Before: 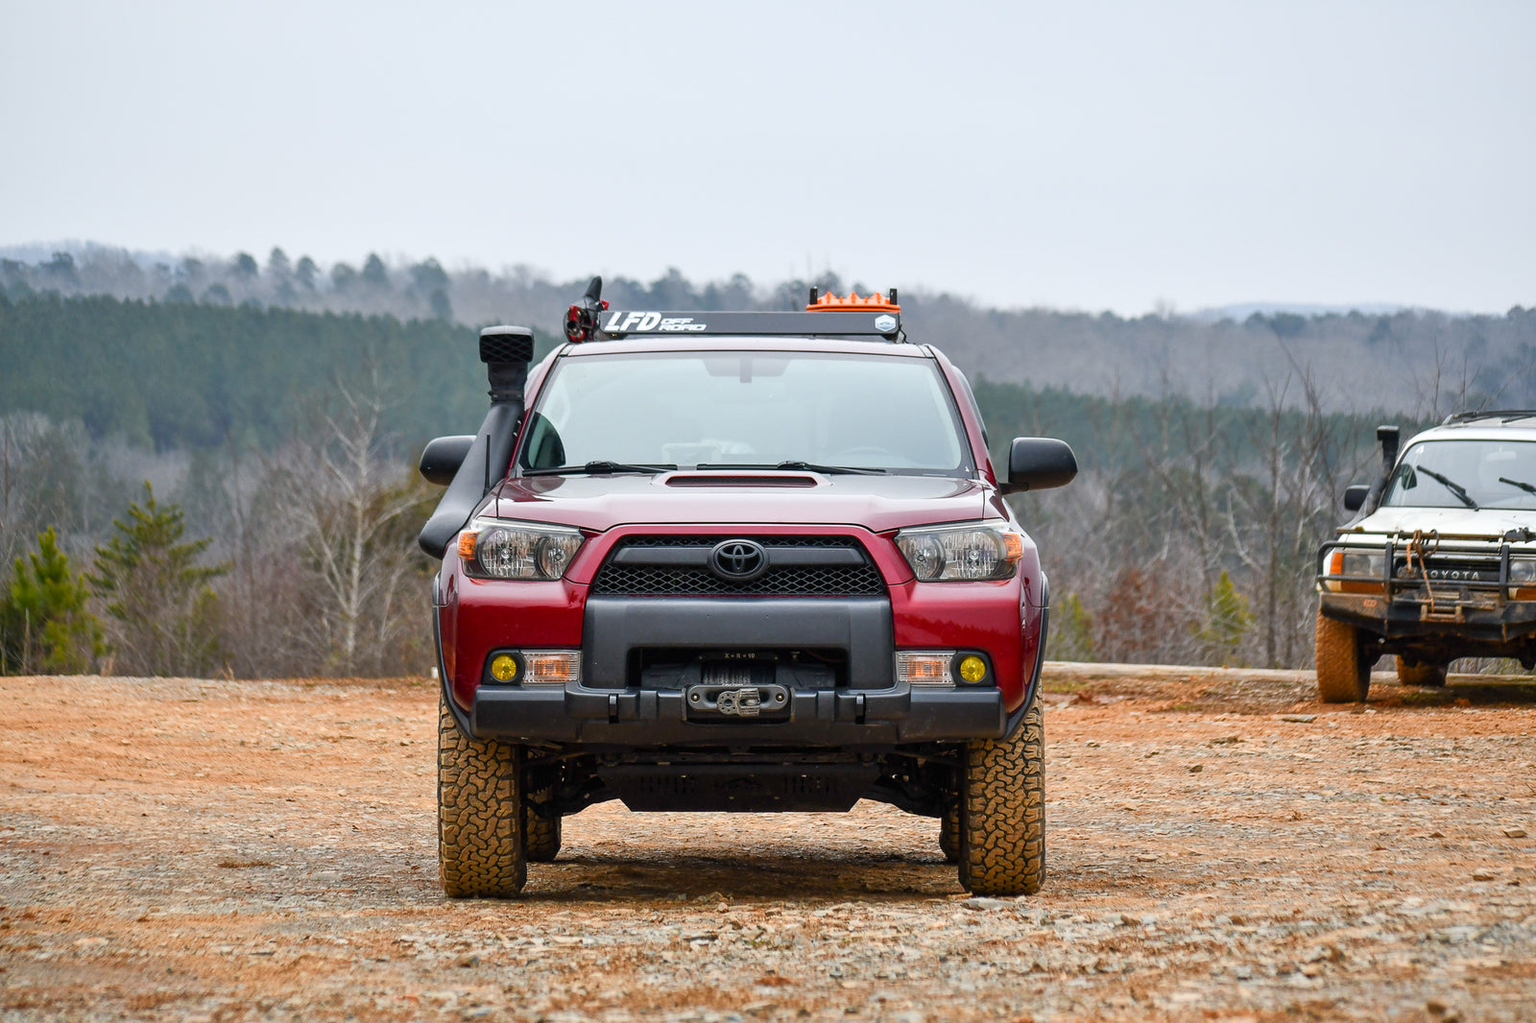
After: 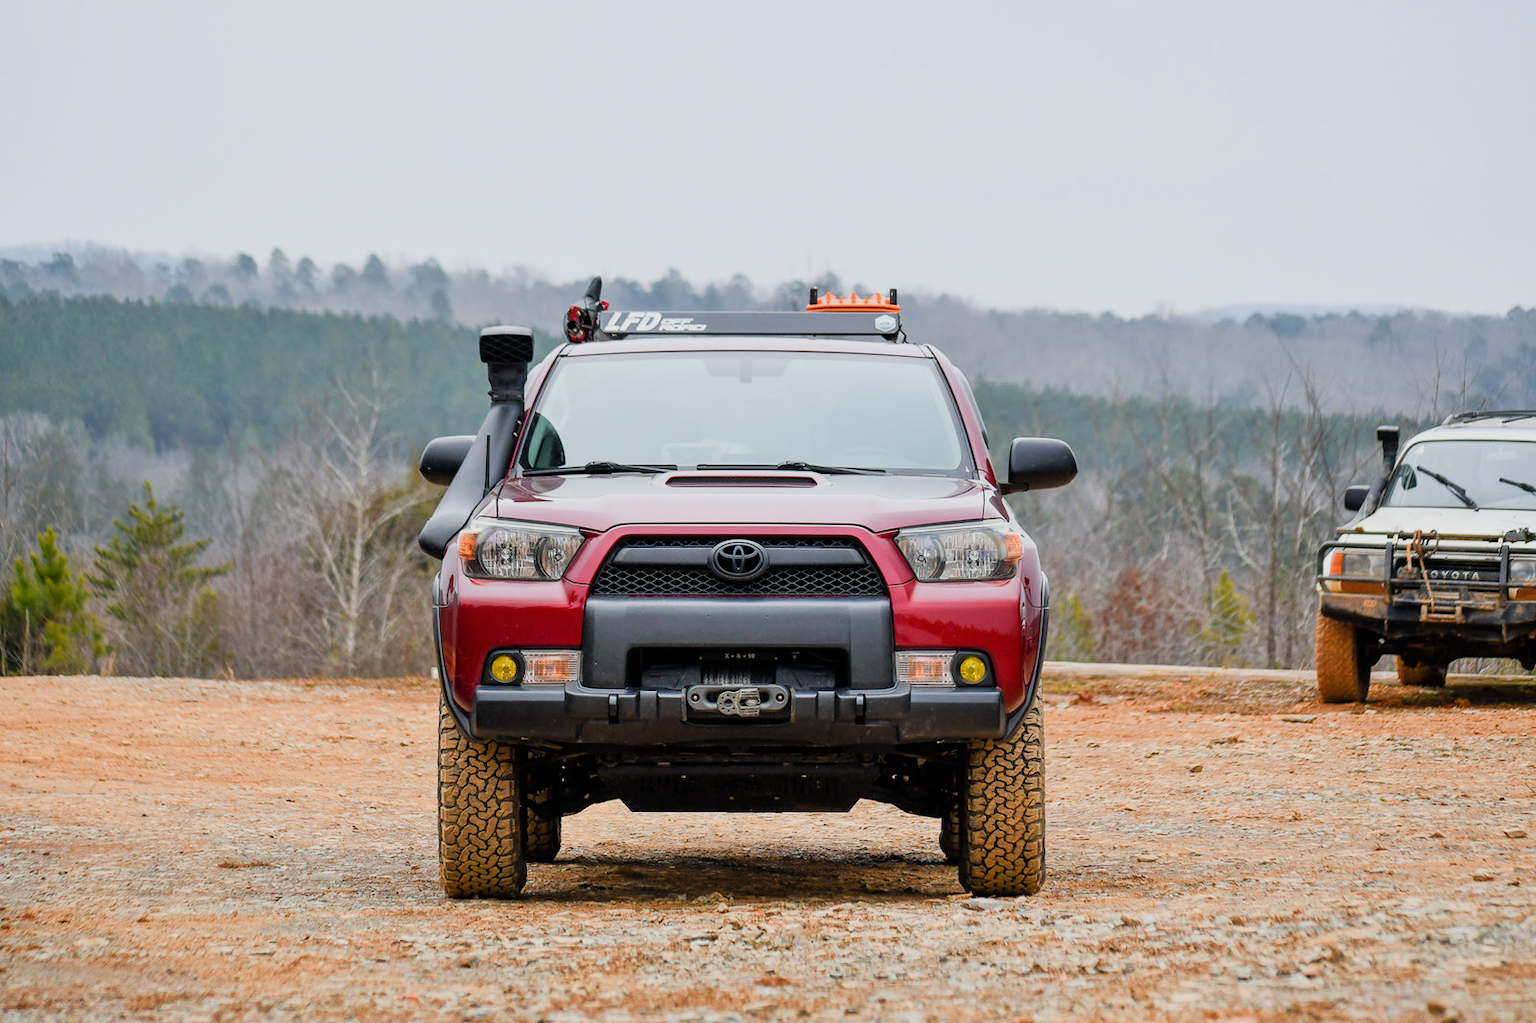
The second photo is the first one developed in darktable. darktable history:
filmic rgb: black relative exposure -7.65 EV, white relative exposure 4.56 EV, hardness 3.61
exposure: black level correction 0, exposure 0.5 EV, compensate highlight preservation false
